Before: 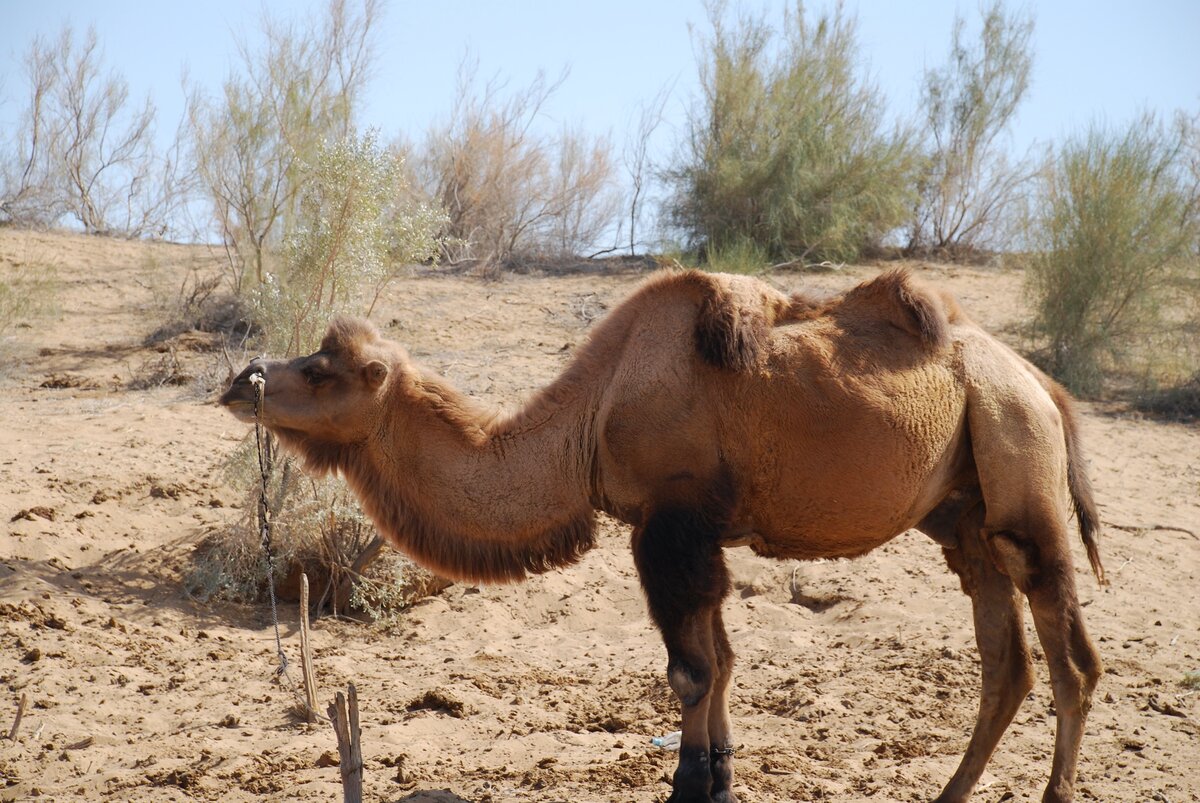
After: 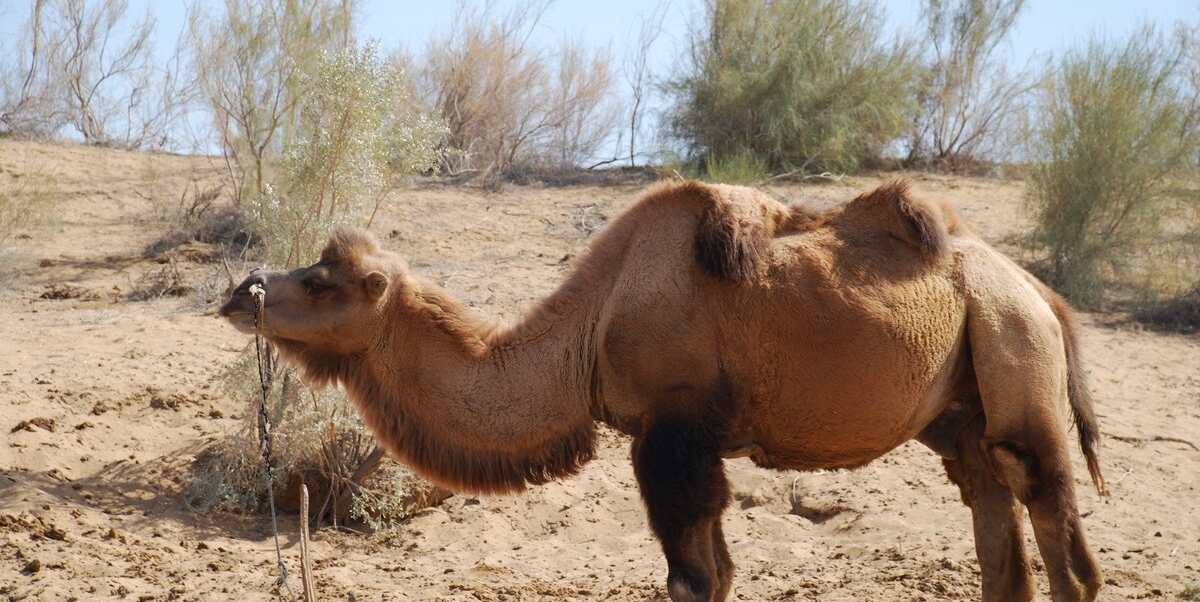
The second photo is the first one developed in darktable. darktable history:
crop: top 11.088%, bottom 13.826%
